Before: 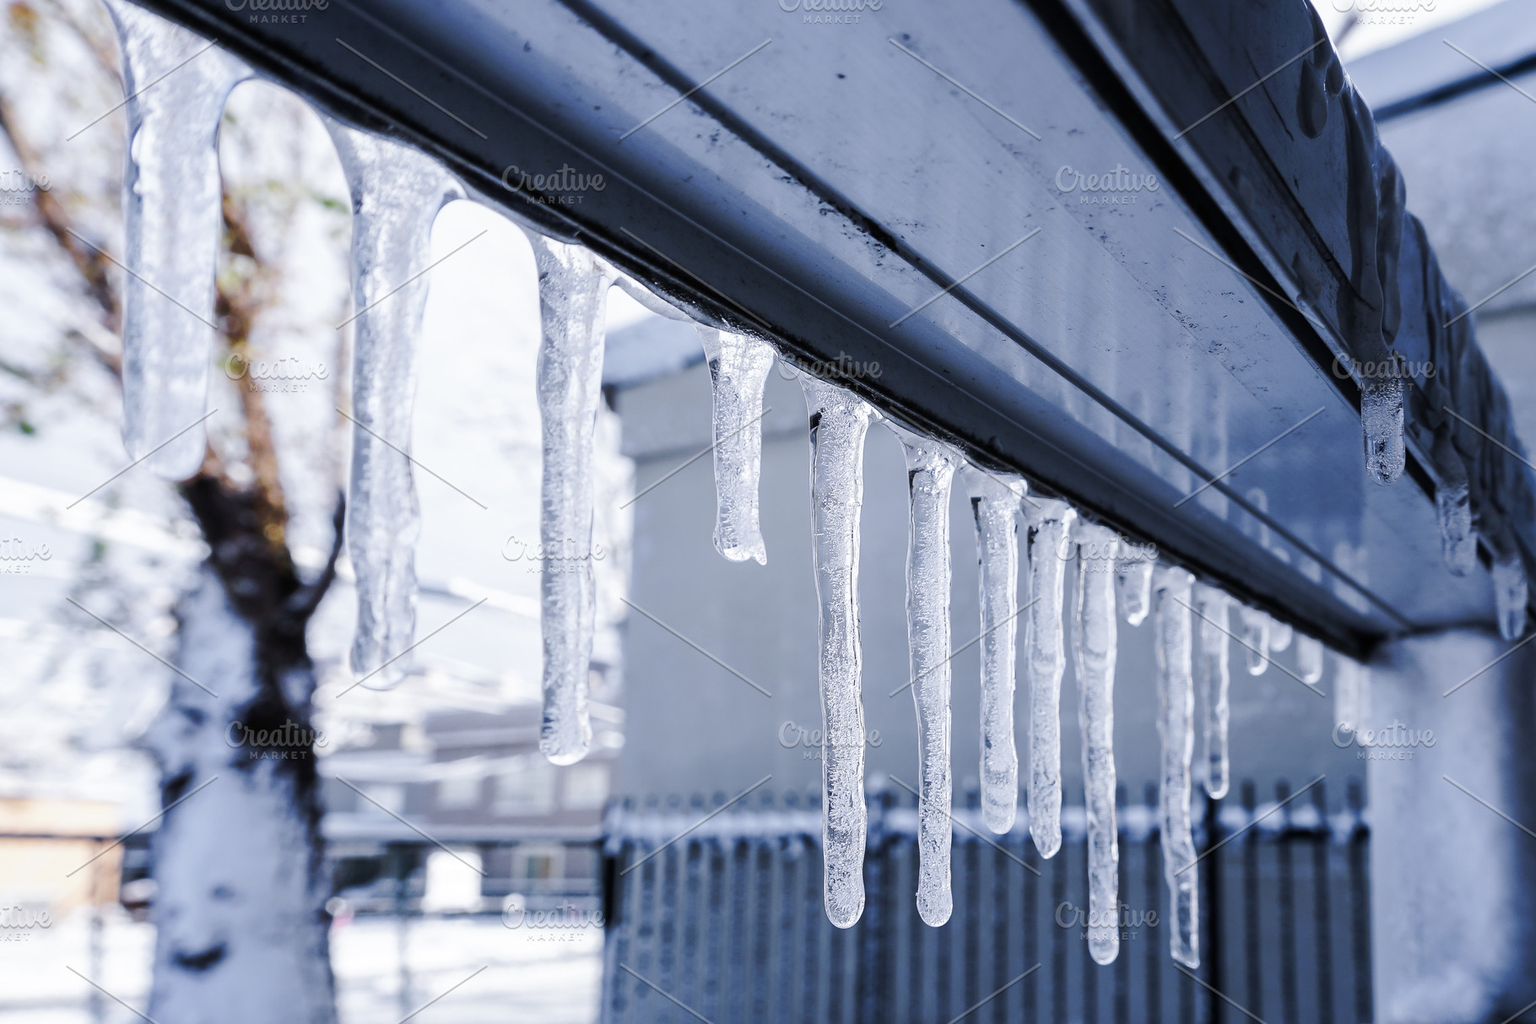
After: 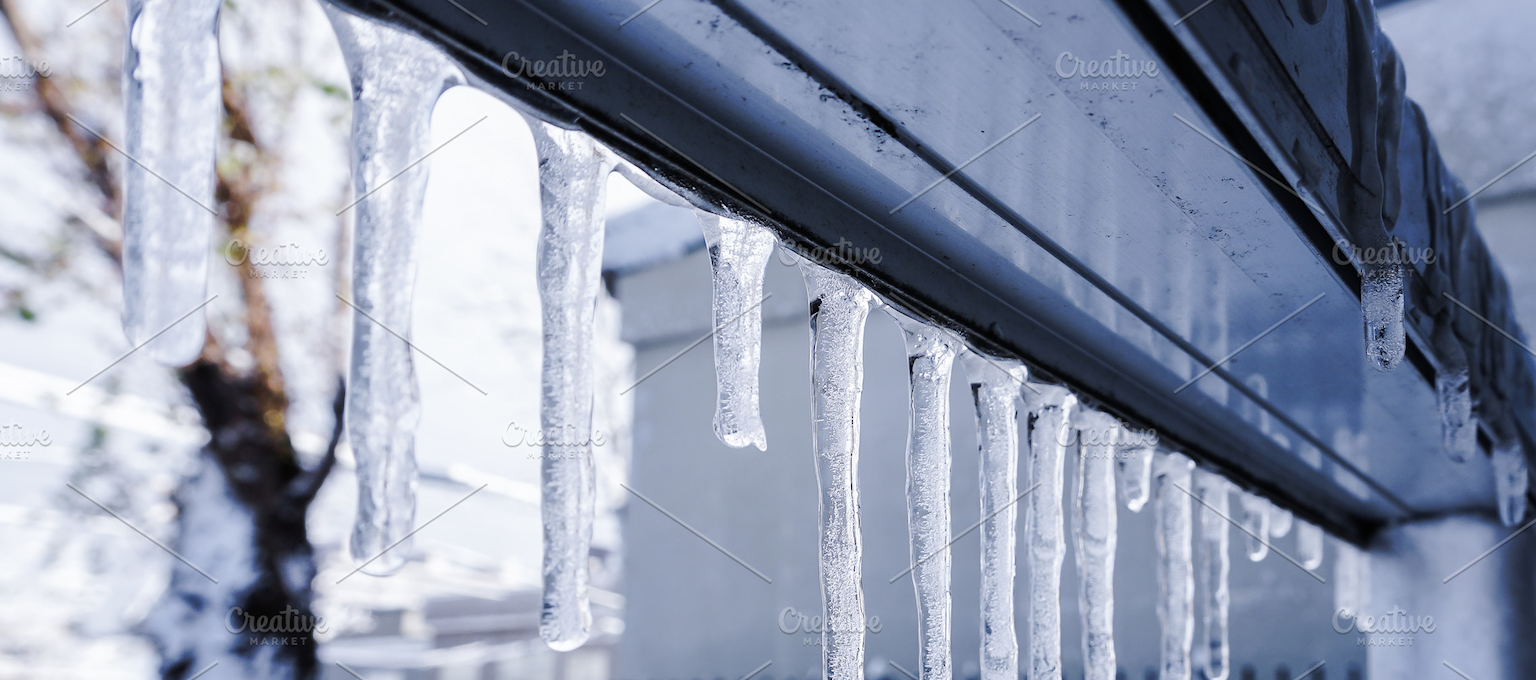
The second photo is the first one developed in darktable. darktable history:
exposure: compensate highlight preservation false
crop: top 11.149%, bottom 22.356%
